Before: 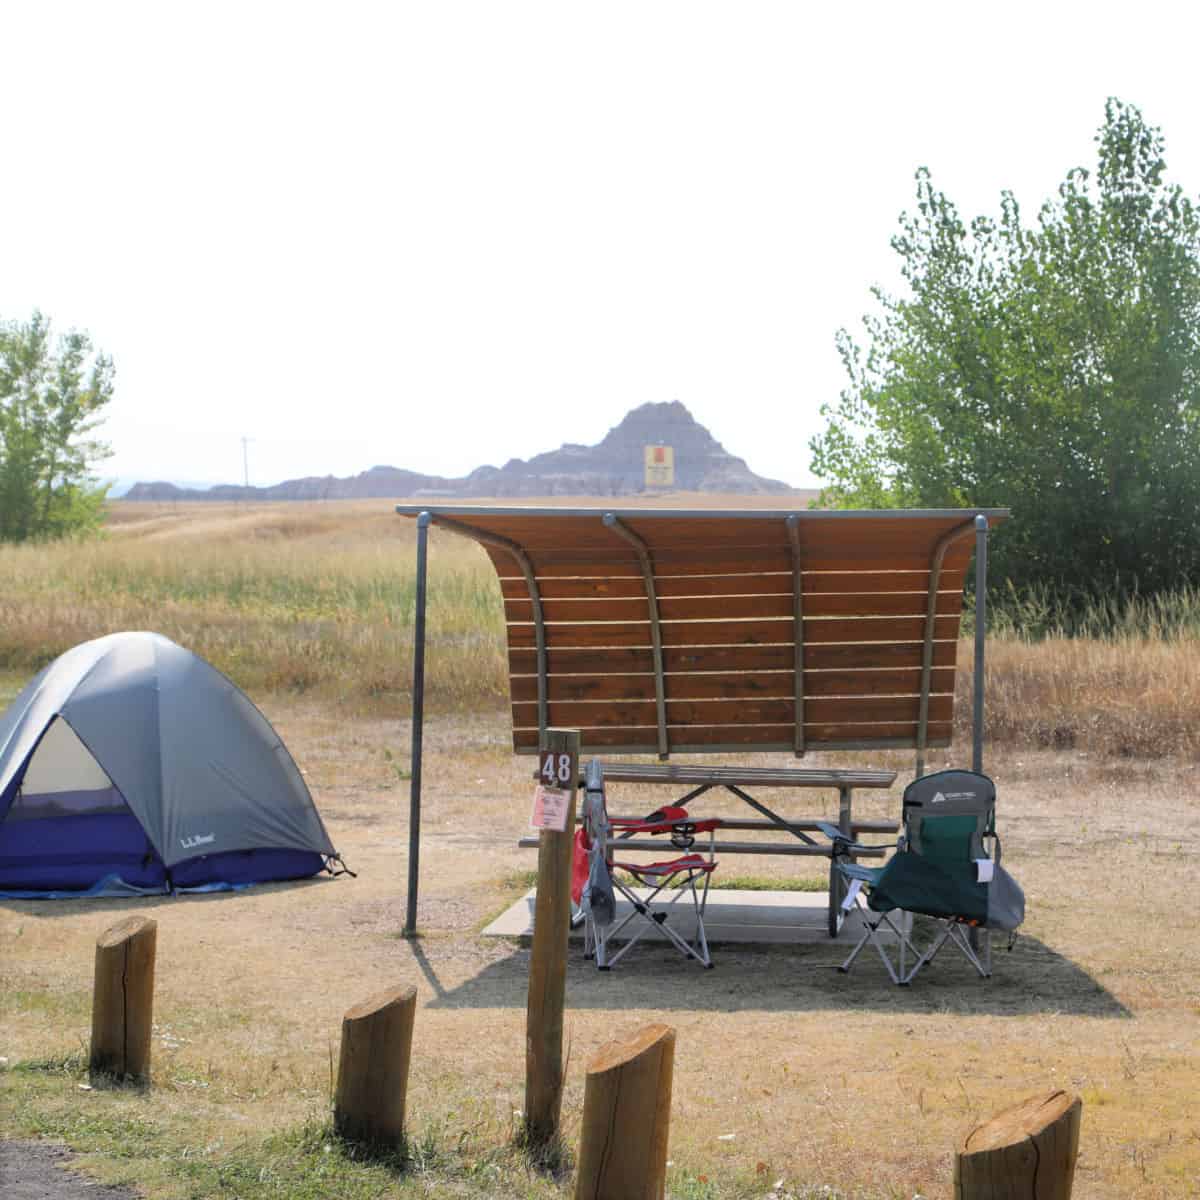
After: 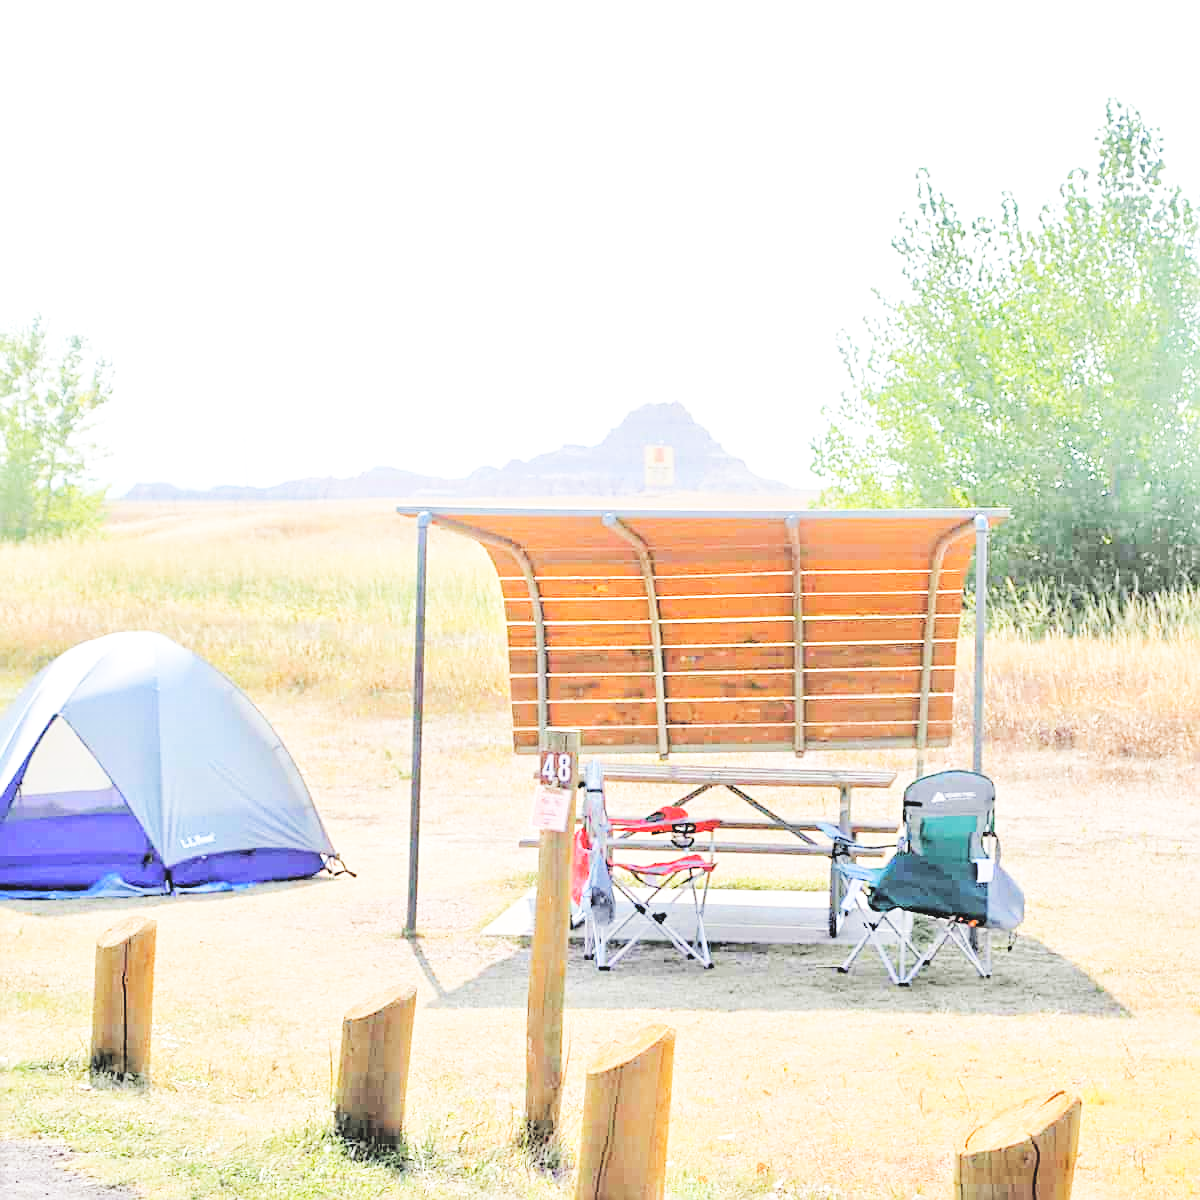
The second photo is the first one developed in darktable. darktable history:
sharpen: on, module defaults
base curve: curves: ch0 [(0, 0.003) (0.001, 0.002) (0.006, 0.004) (0.02, 0.022) (0.048, 0.086) (0.094, 0.234) (0.162, 0.431) (0.258, 0.629) (0.385, 0.8) (0.548, 0.918) (0.751, 0.988) (1, 1)], preserve colors none
tone equalizer: -7 EV 0.15 EV, -6 EV 0.6 EV, -5 EV 1.15 EV, -4 EV 1.33 EV, -3 EV 1.15 EV, -2 EV 0.6 EV, -1 EV 0.15 EV, mask exposure compensation -0.5 EV
contrast brightness saturation: brightness 0.28
